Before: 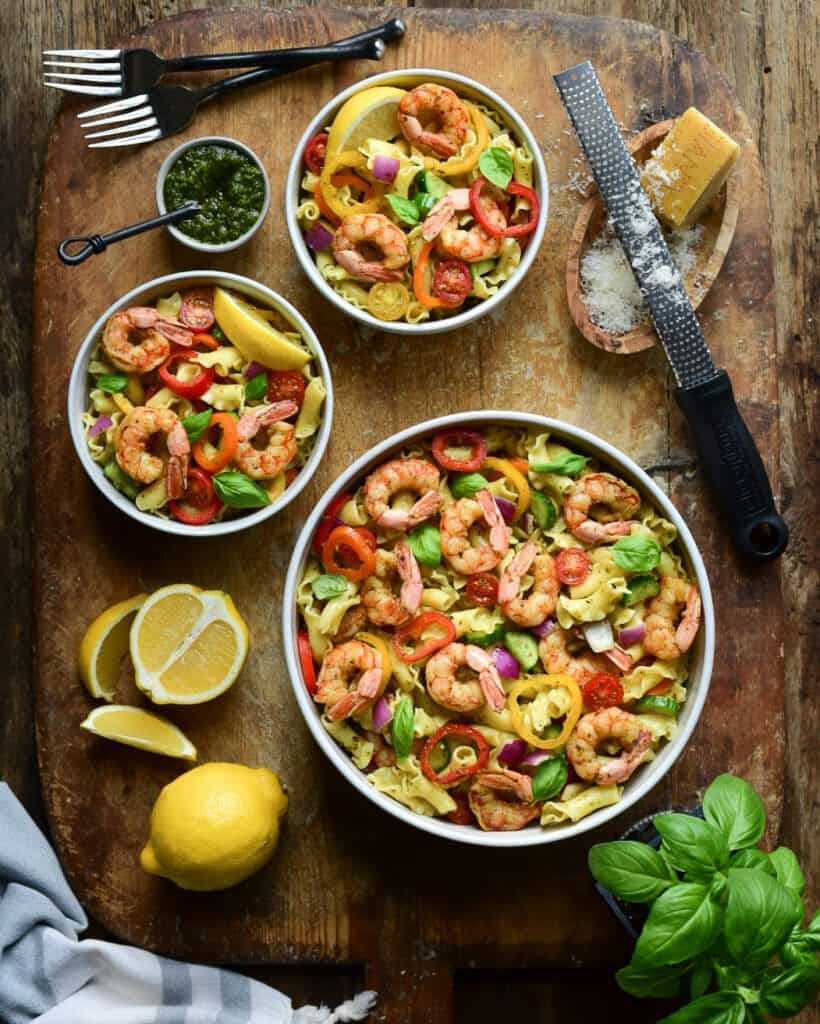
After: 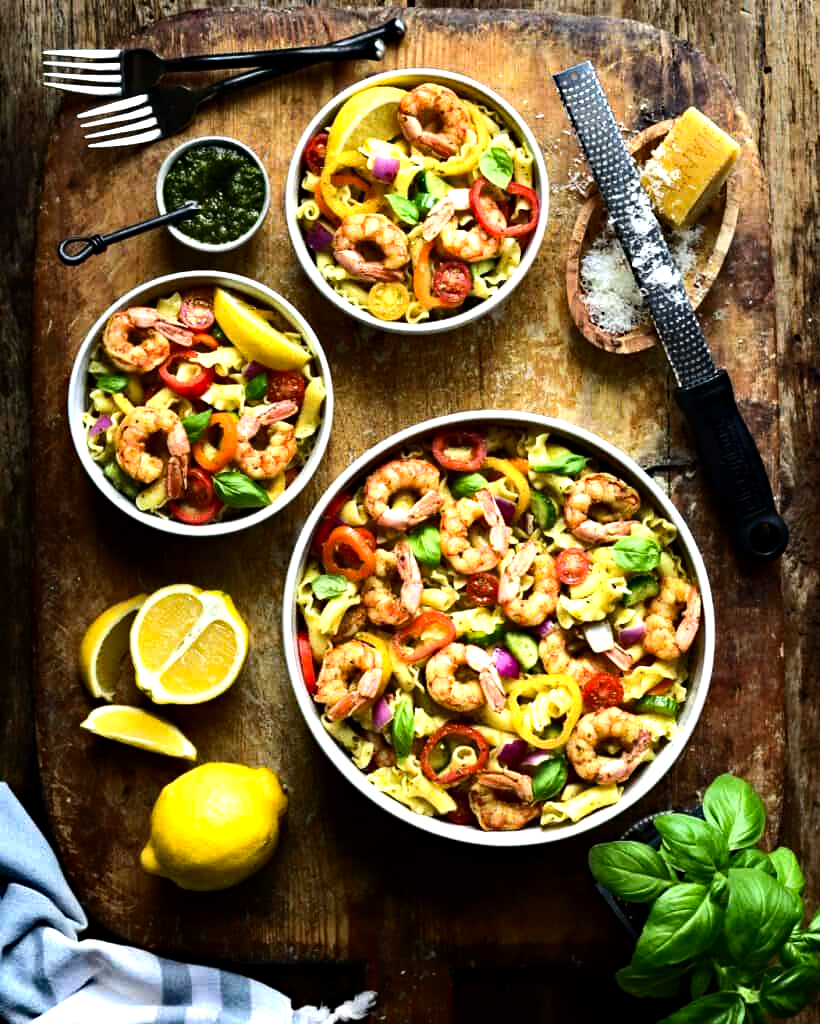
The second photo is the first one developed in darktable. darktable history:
exposure: black level correction 0.001, compensate highlight preservation false
haze removal: strength 0.5, distance 0.43, compatibility mode true, adaptive false
tone equalizer: -8 EV -1.08 EV, -7 EV -1.01 EV, -6 EV -0.867 EV, -5 EV -0.578 EV, -3 EV 0.578 EV, -2 EV 0.867 EV, -1 EV 1.01 EV, +0 EV 1.08 EV, edges refinement/feathering 500, mask exposure compensation -1.57 EV, preserve details no
